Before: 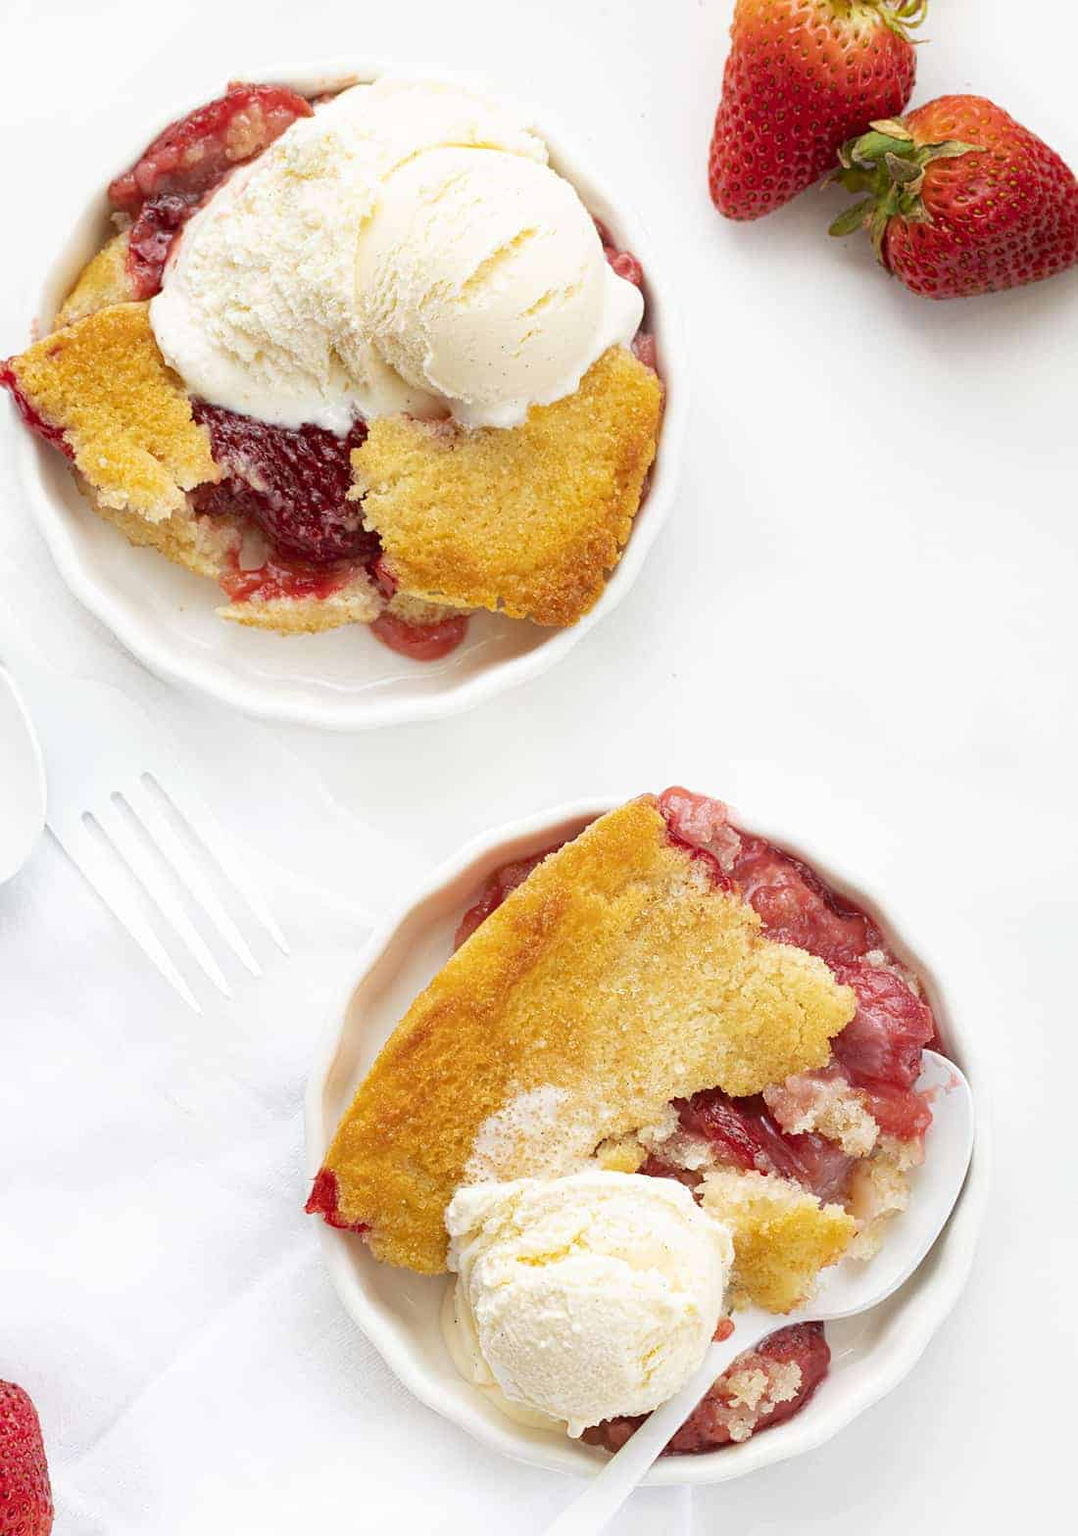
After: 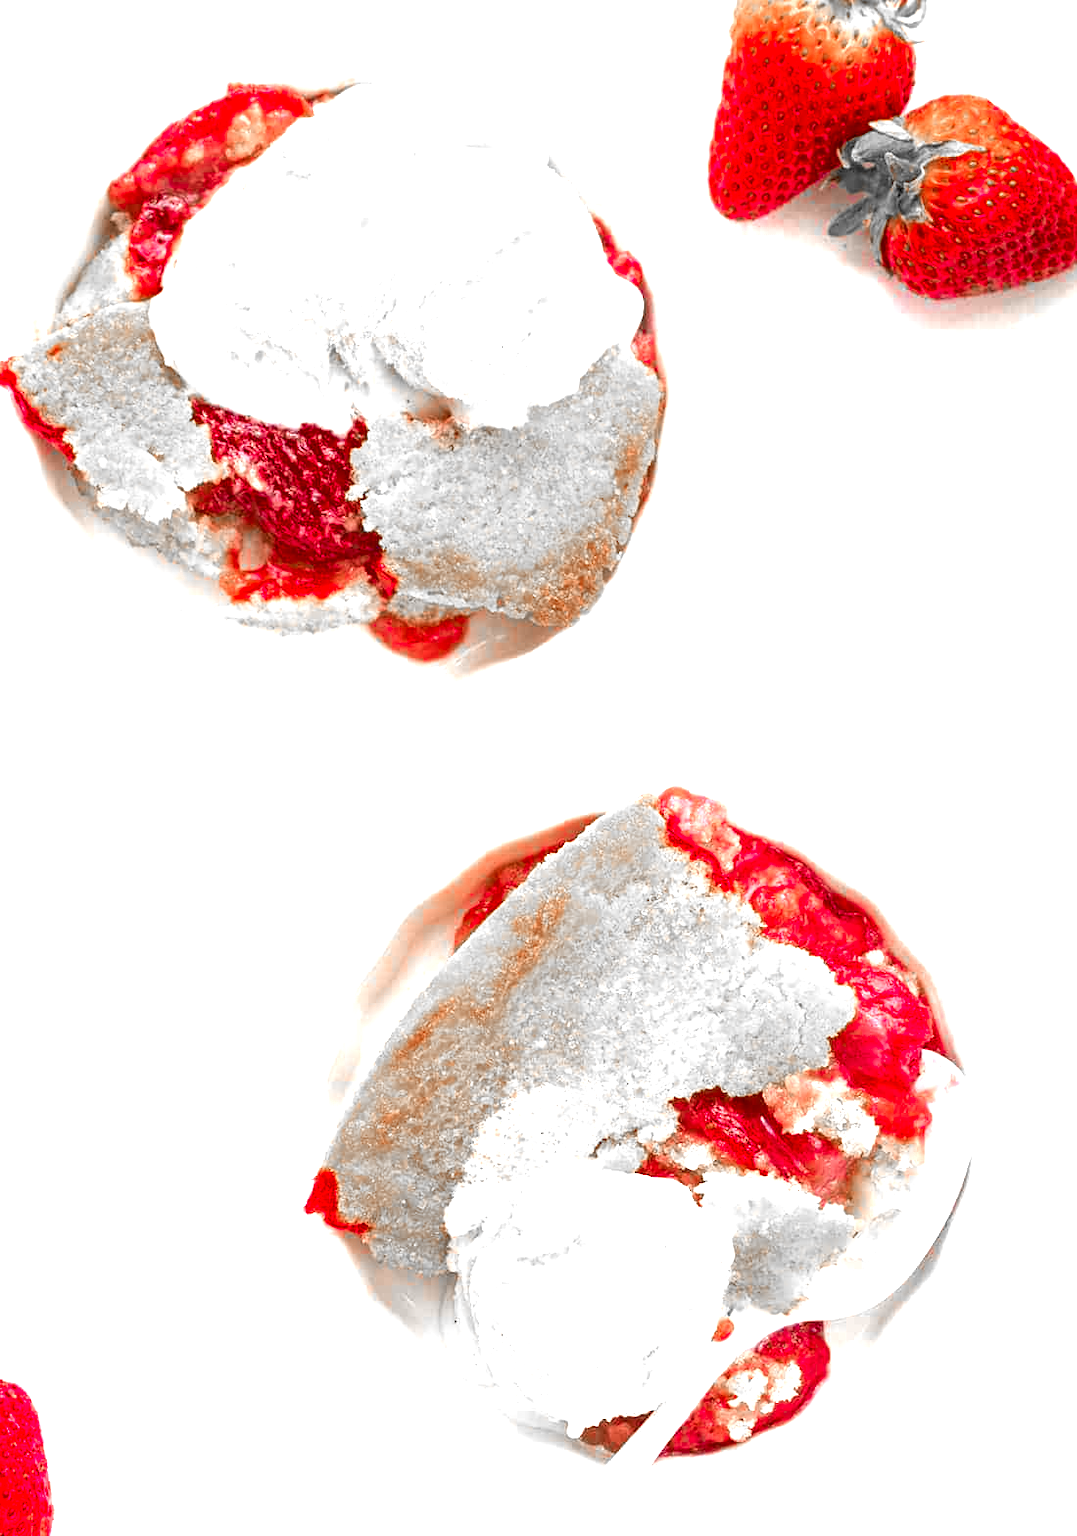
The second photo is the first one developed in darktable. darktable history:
exposure: black level correction 0.001, exposure 1.306 EV, compensate highlight preservation false
color zones: curves: ch0 [(0, 0.352) (0.143, 0.407) (0.286, 0.386) (0.429, 0.431) (0.571, 0.829) (0.714, 0.853) (0.857, 0.833) (1, 0.352)]; ch1 [(0, 0.604) (0.072, 0.726) (0.096, 0.608) (0.205, 0.007) (0.571, -0.006) (0.839, -0.013) (0.857, -0.012) (1, 0.604)]
local contrast: detail 130%
contrast equalizer: octaves 7, y [[0.5, 0.501, 0.525, 0.597, 0.58, 0.514], [0.5 ×6], [0.5 ×6], [0 ×6], [0 ×6]], mix 0.14
